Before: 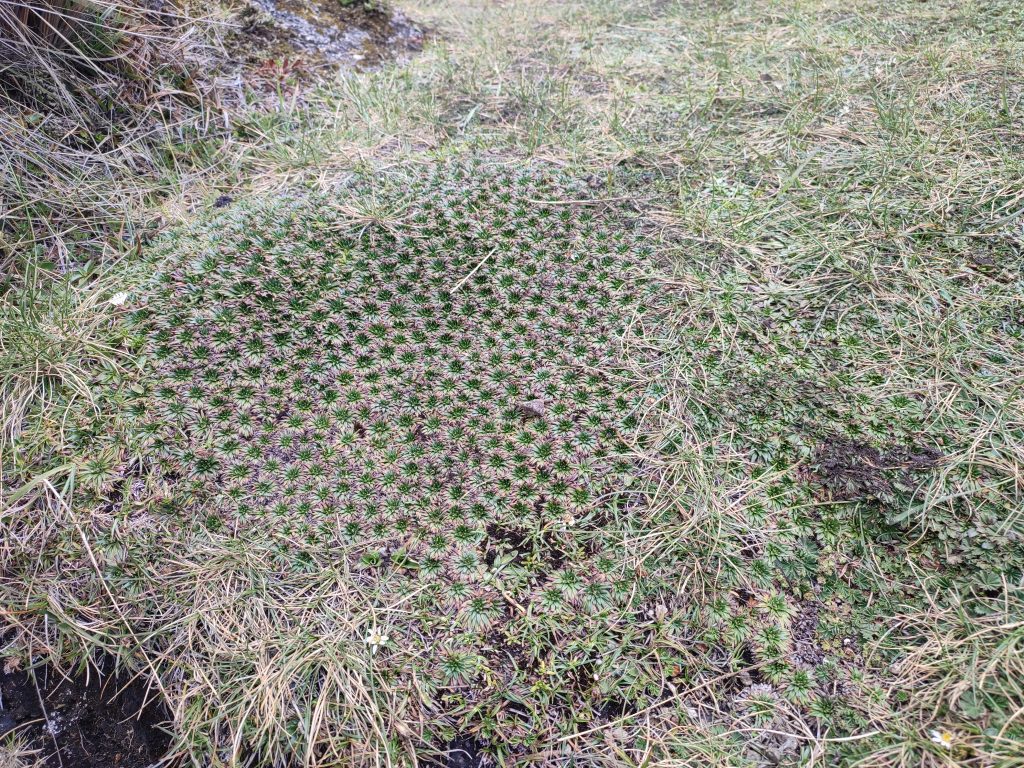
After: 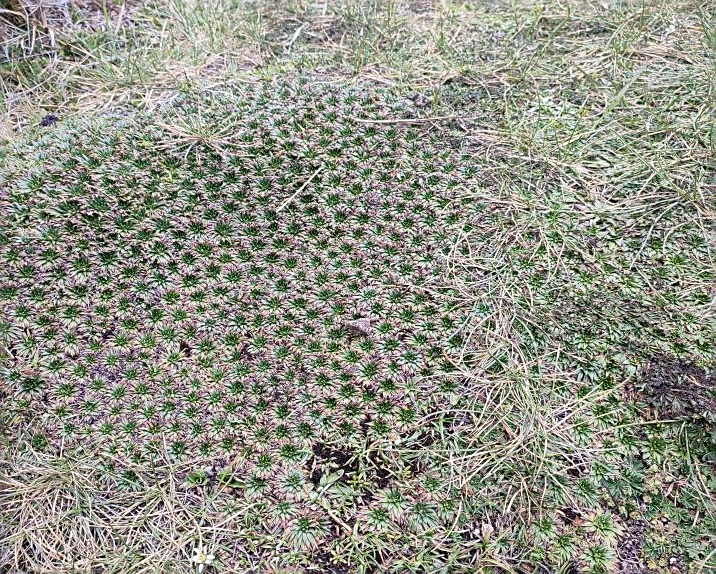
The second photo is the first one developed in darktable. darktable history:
crop and rotate: left 17.046%, top 10.659%, right 12.989%, bottom 14.553%
sharpen: on, module defaults
